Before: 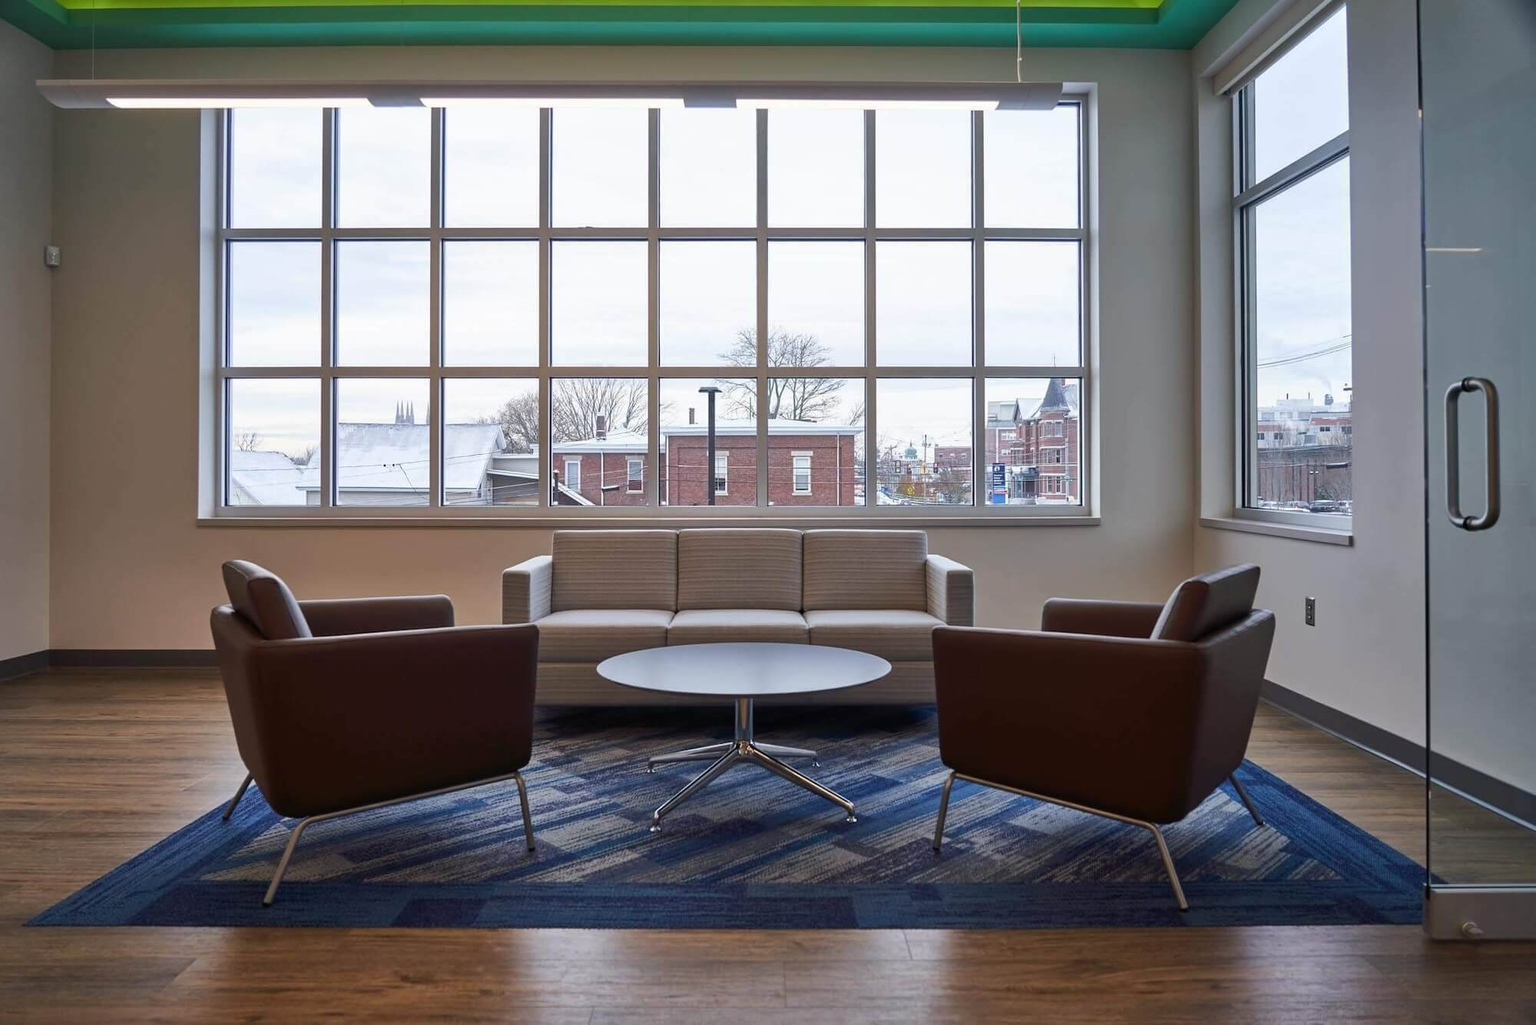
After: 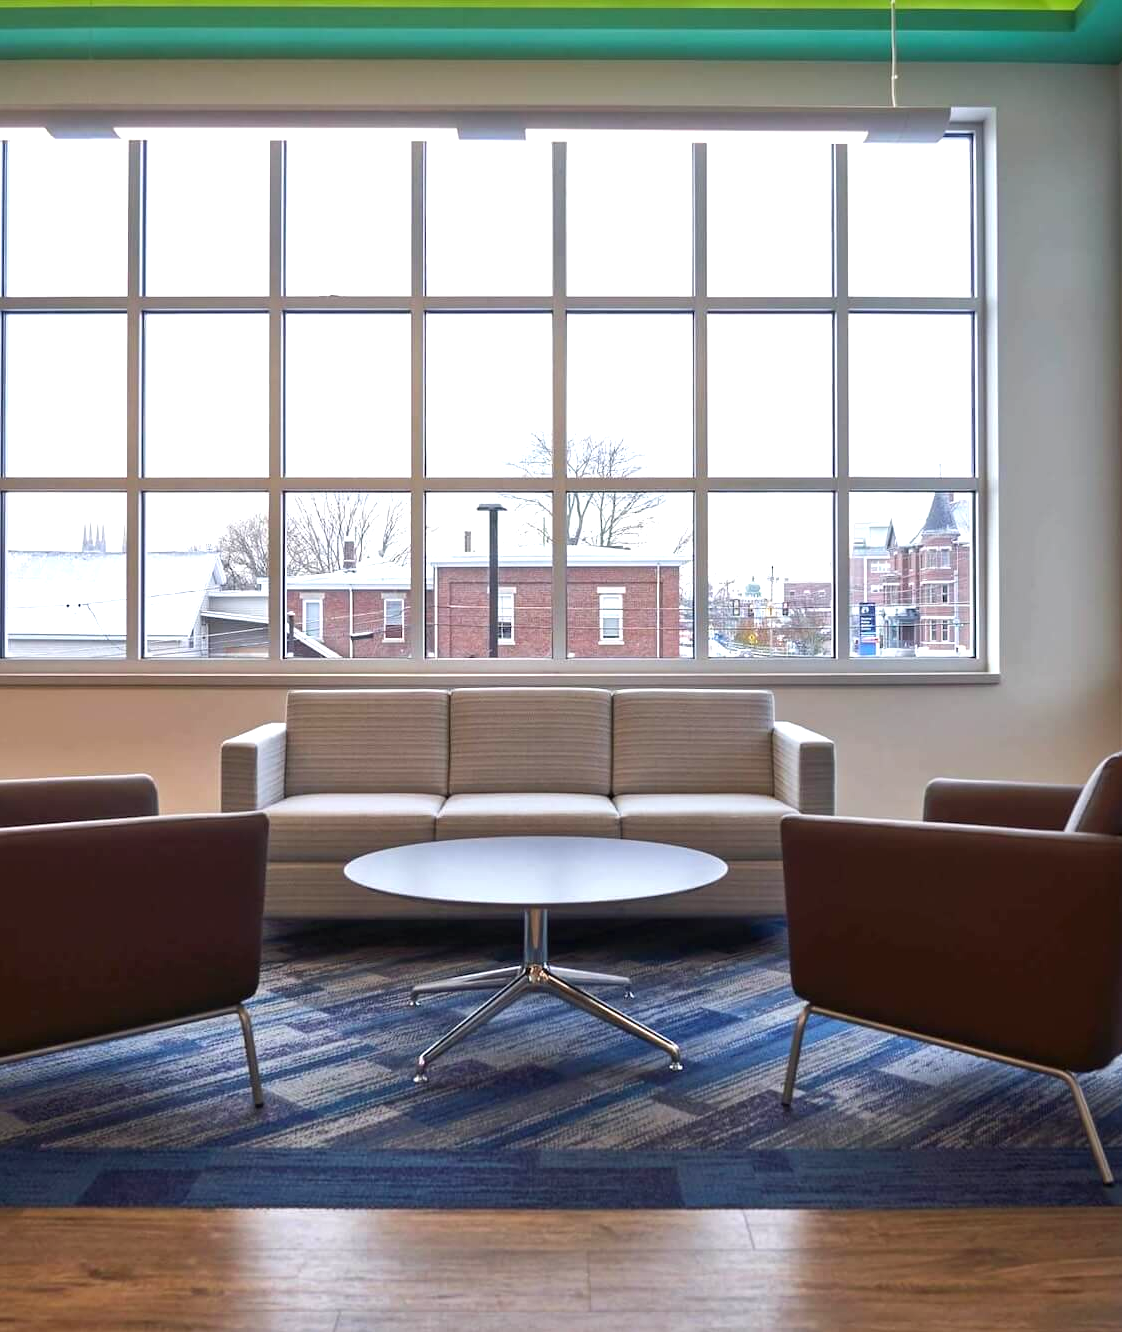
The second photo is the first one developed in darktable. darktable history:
crop: left 21.674%, right 22.086%
exposure: black level correction 0, exposure 0.7 EV, compensate exposure bias true, compensate highlight preservation false
